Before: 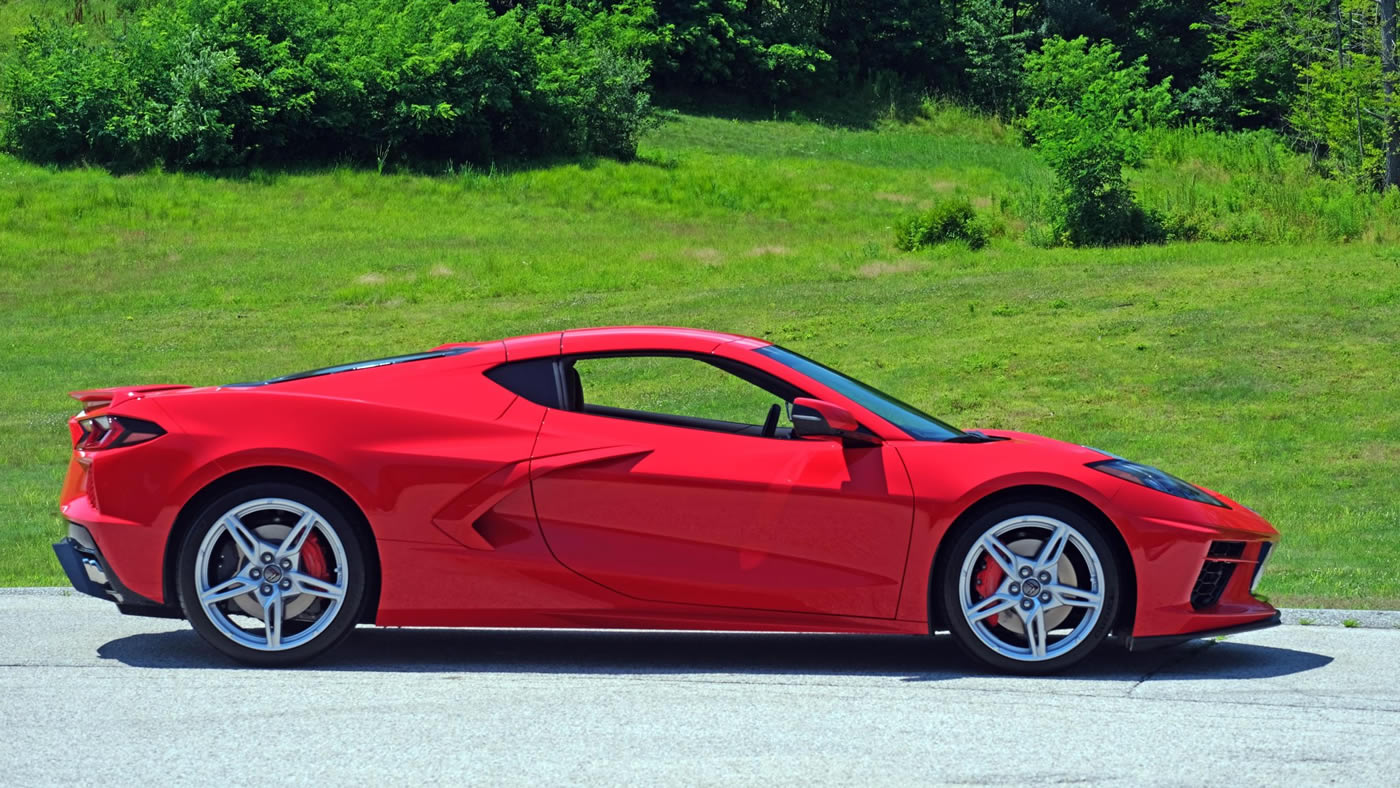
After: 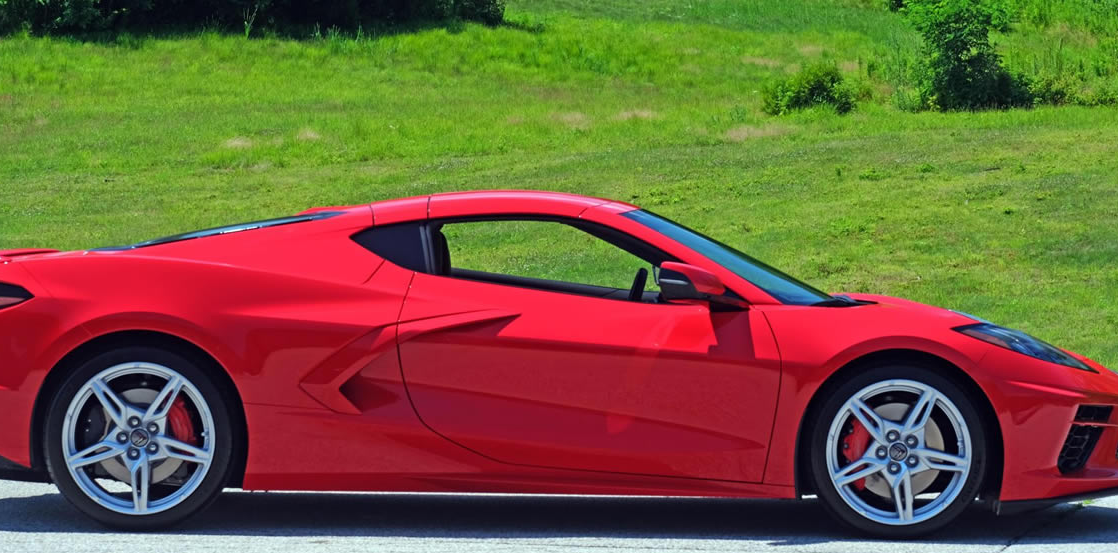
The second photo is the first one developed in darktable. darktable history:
crop: left 9.504%, top 17.343%, right 10.596%, bottom 12.371%
